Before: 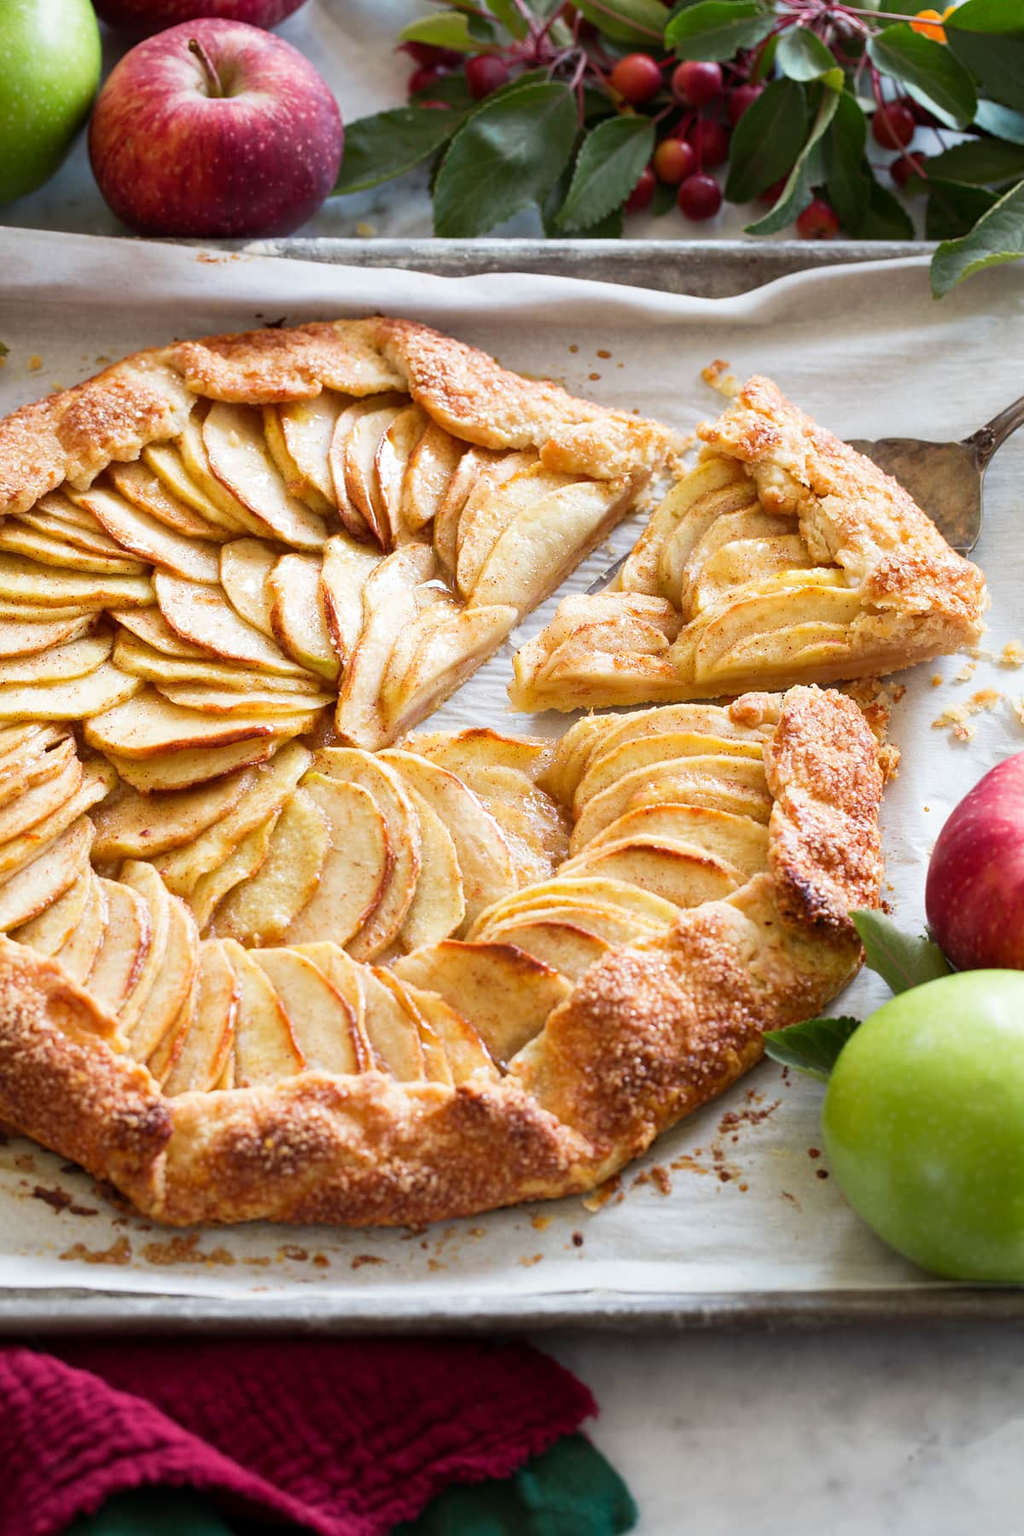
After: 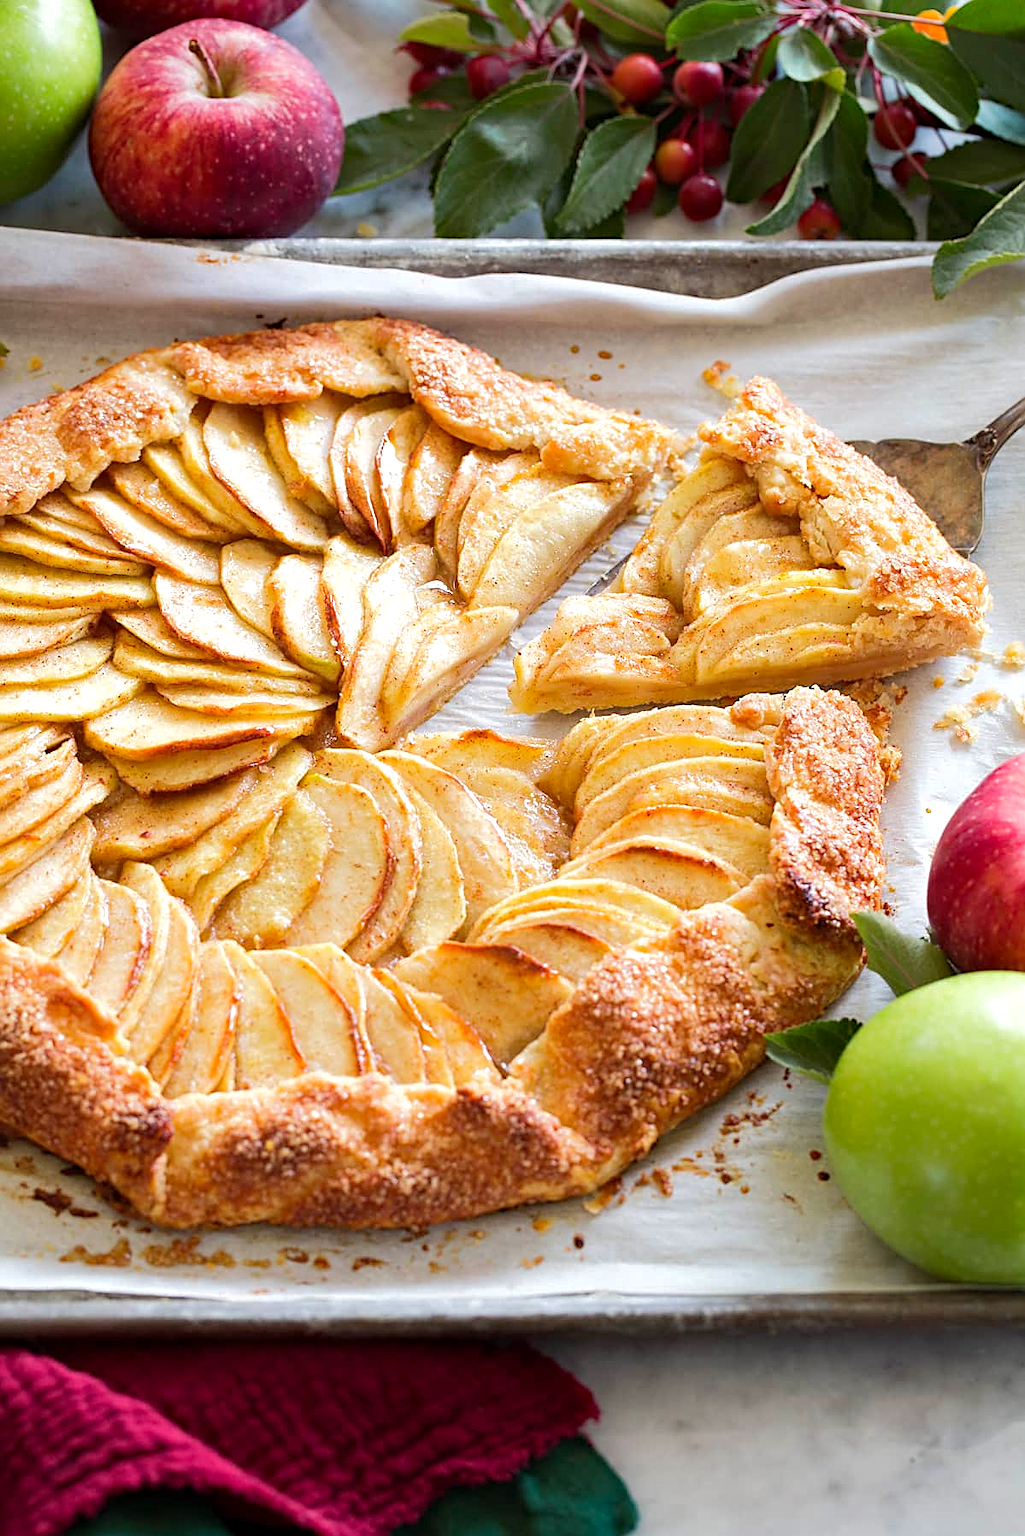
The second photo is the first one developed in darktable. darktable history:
contrast brightness saturation: contrast 0.05
crop: top 0.05%, bottom 0.098%
rotate and perspective: automatic cropping original format, crop left 0, crop top 0
exposure: exposure 0.2 EV, compensate highlight preservation false
base curve: curves: ch0 [(0, 0) (0.235, 0.266) (0.503, 0.496) (0.786, 0.72) (1, 1)]
haze removal: compatibility mode true, adaptive false
sharpen: on, module defaults
